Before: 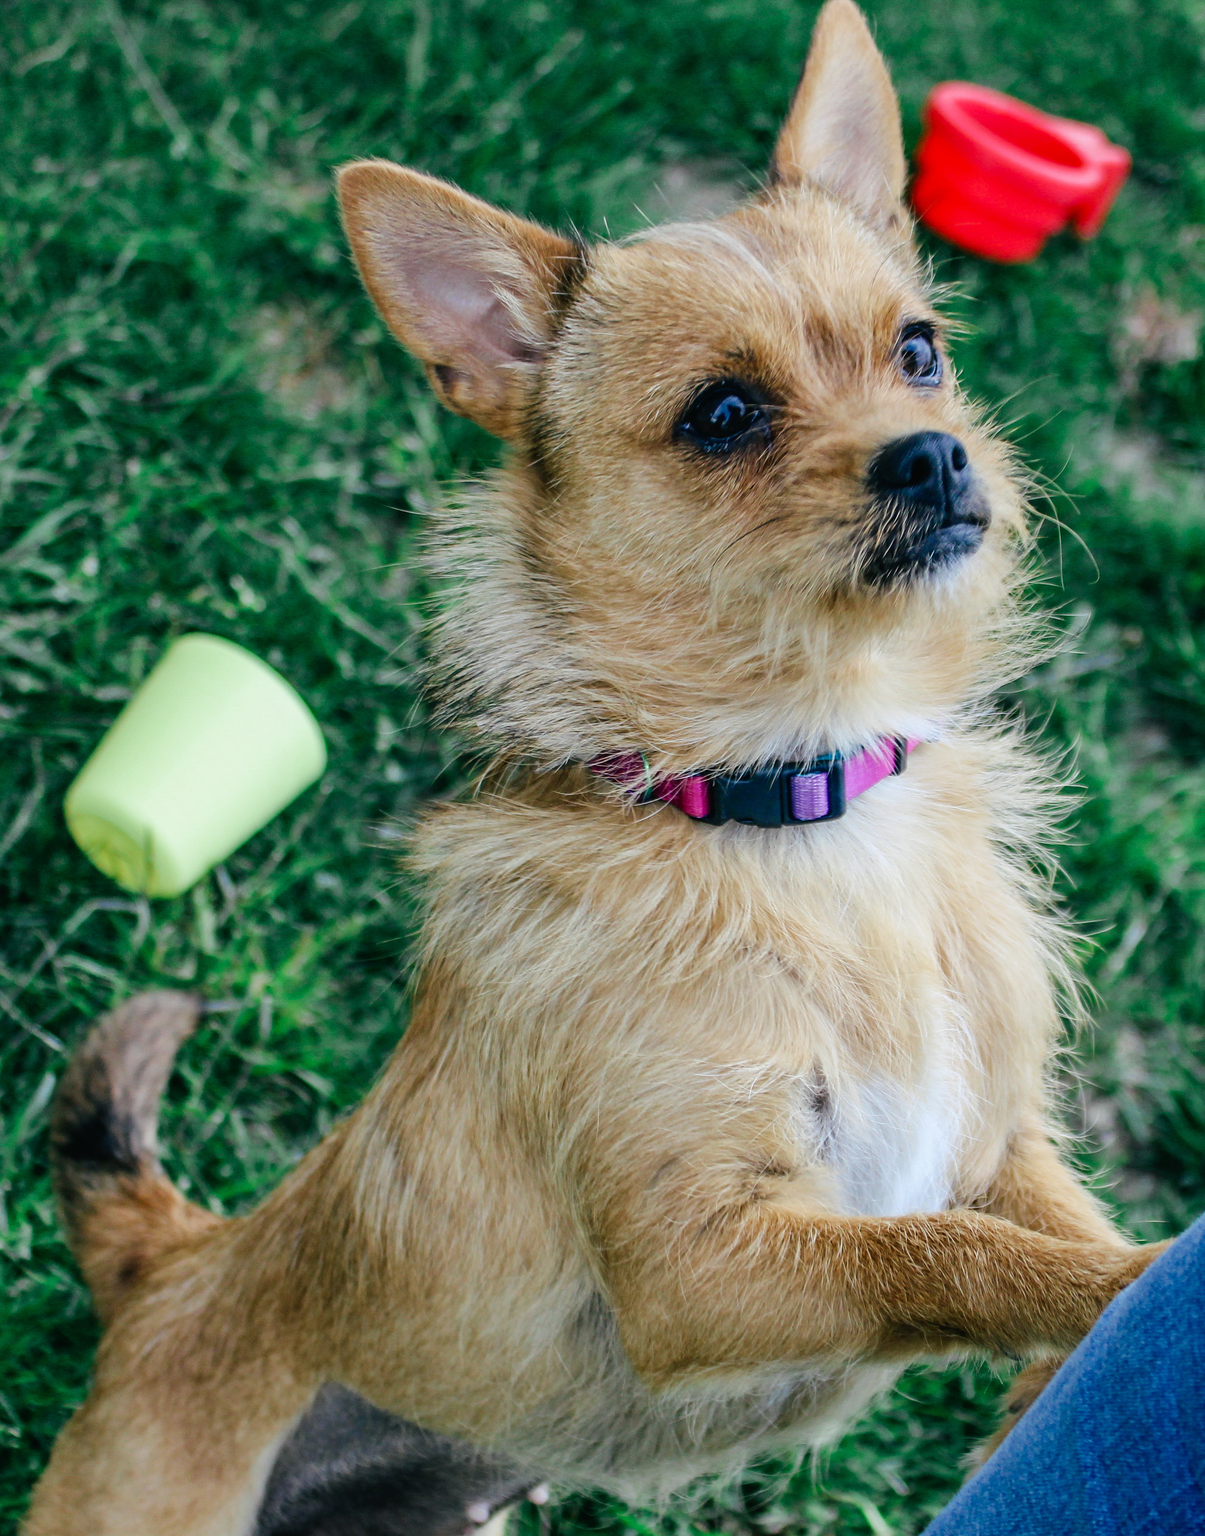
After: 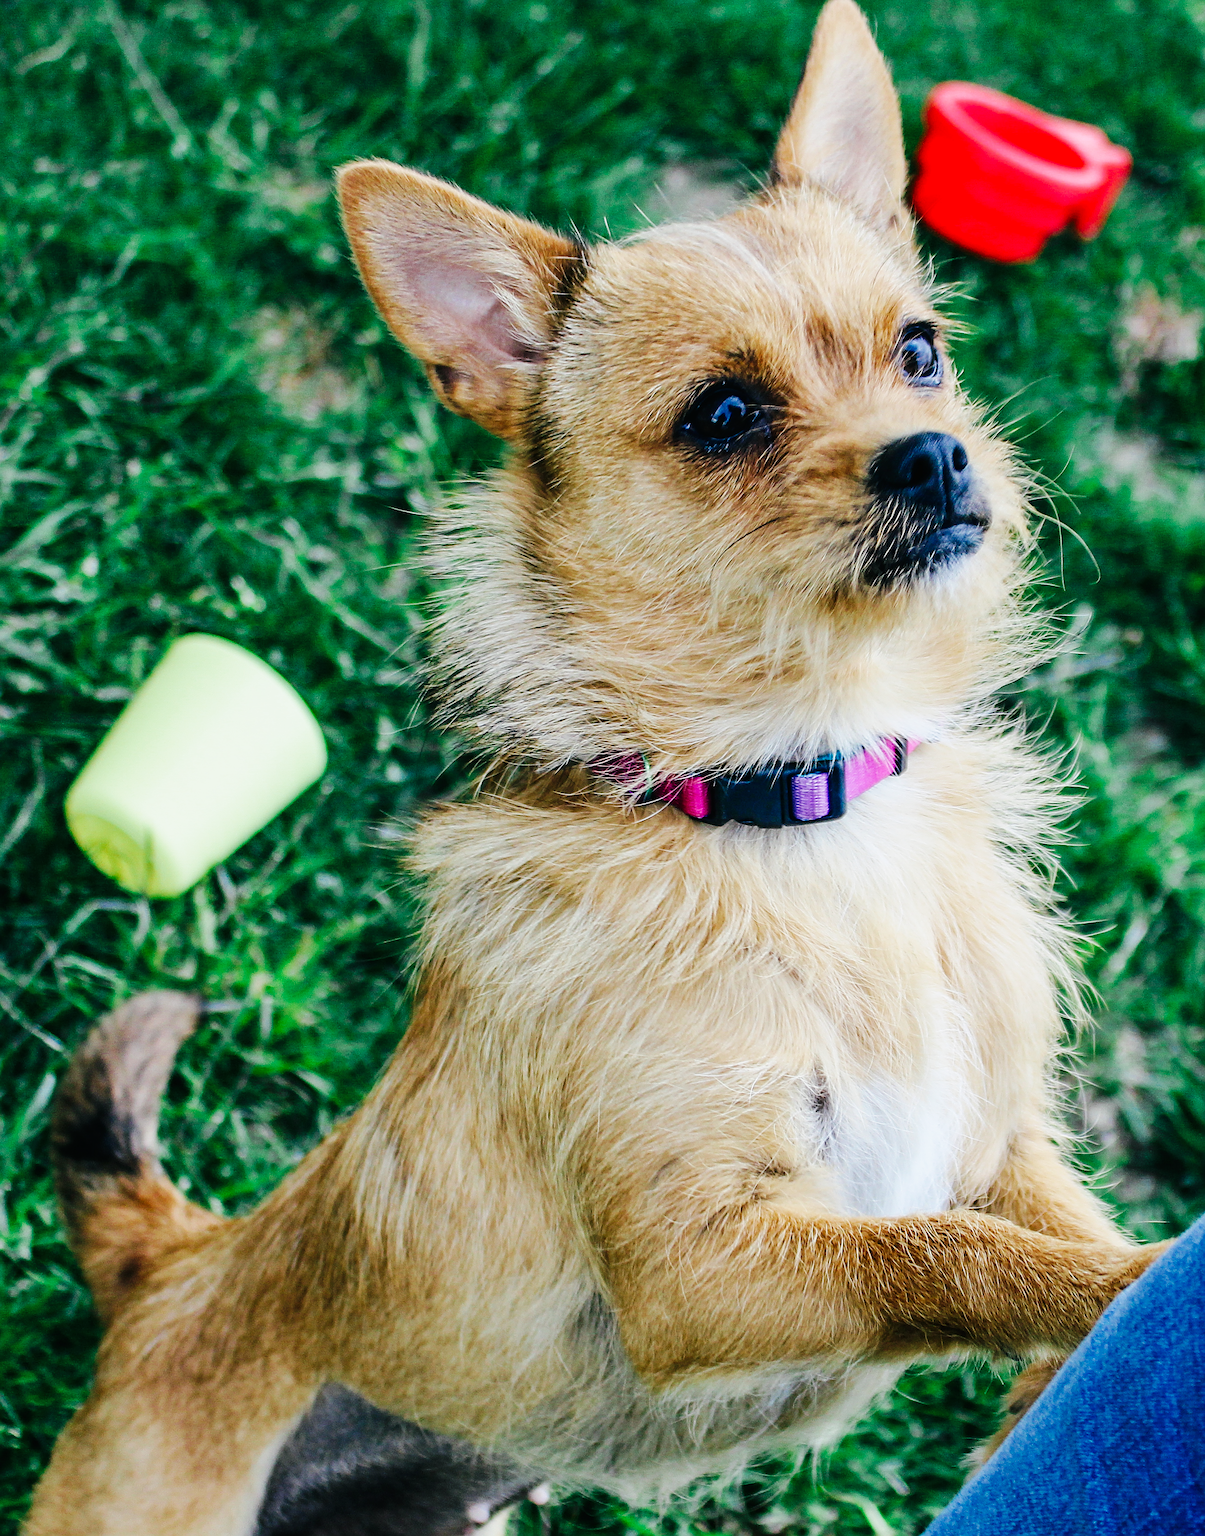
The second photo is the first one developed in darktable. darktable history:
base curve: curves: ch0 [(0, 0) (0.032, 0.025) (0.121, 0.166) (0.206, 0.329) (0.605, 0.79) (1, 1)], preserve colors none
sharpen: on, module defaults
exposure: exposure -0.11 EV, compensate highlight preservation false
